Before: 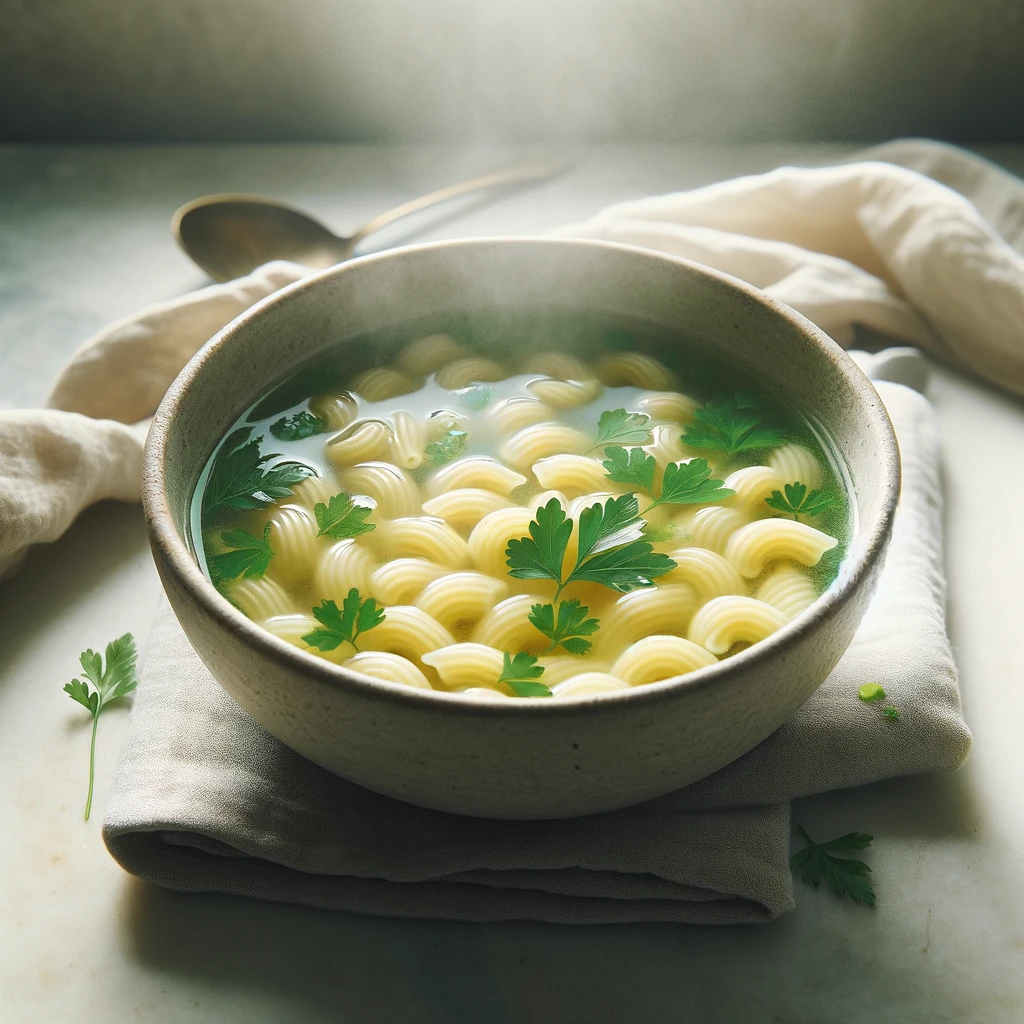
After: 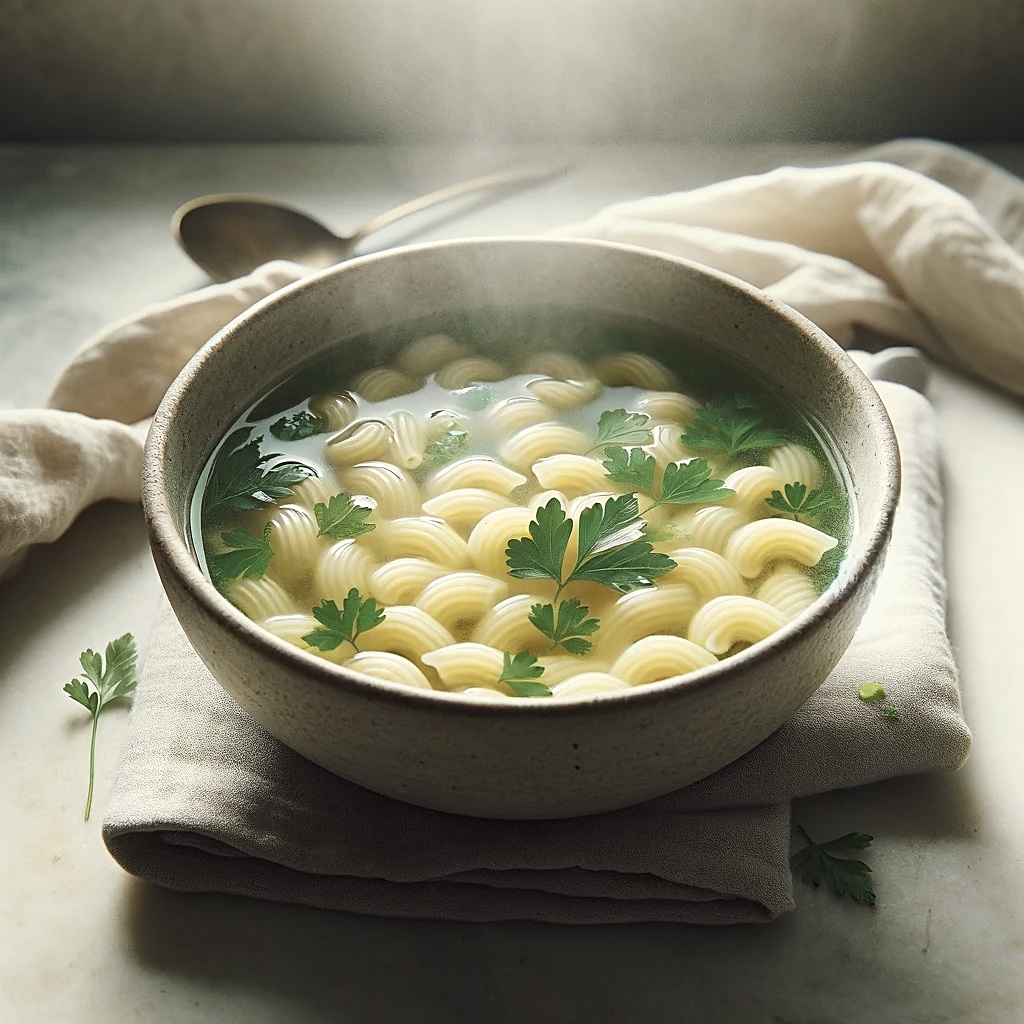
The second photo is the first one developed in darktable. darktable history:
sharpen: on, module defaults
haze removal: adaptive false
contrast brightness saturation: contrast 0.102, saturation -0.354
color correction: highlights a* -1.16, highlights b* 4.56, shadows a* 3.54
